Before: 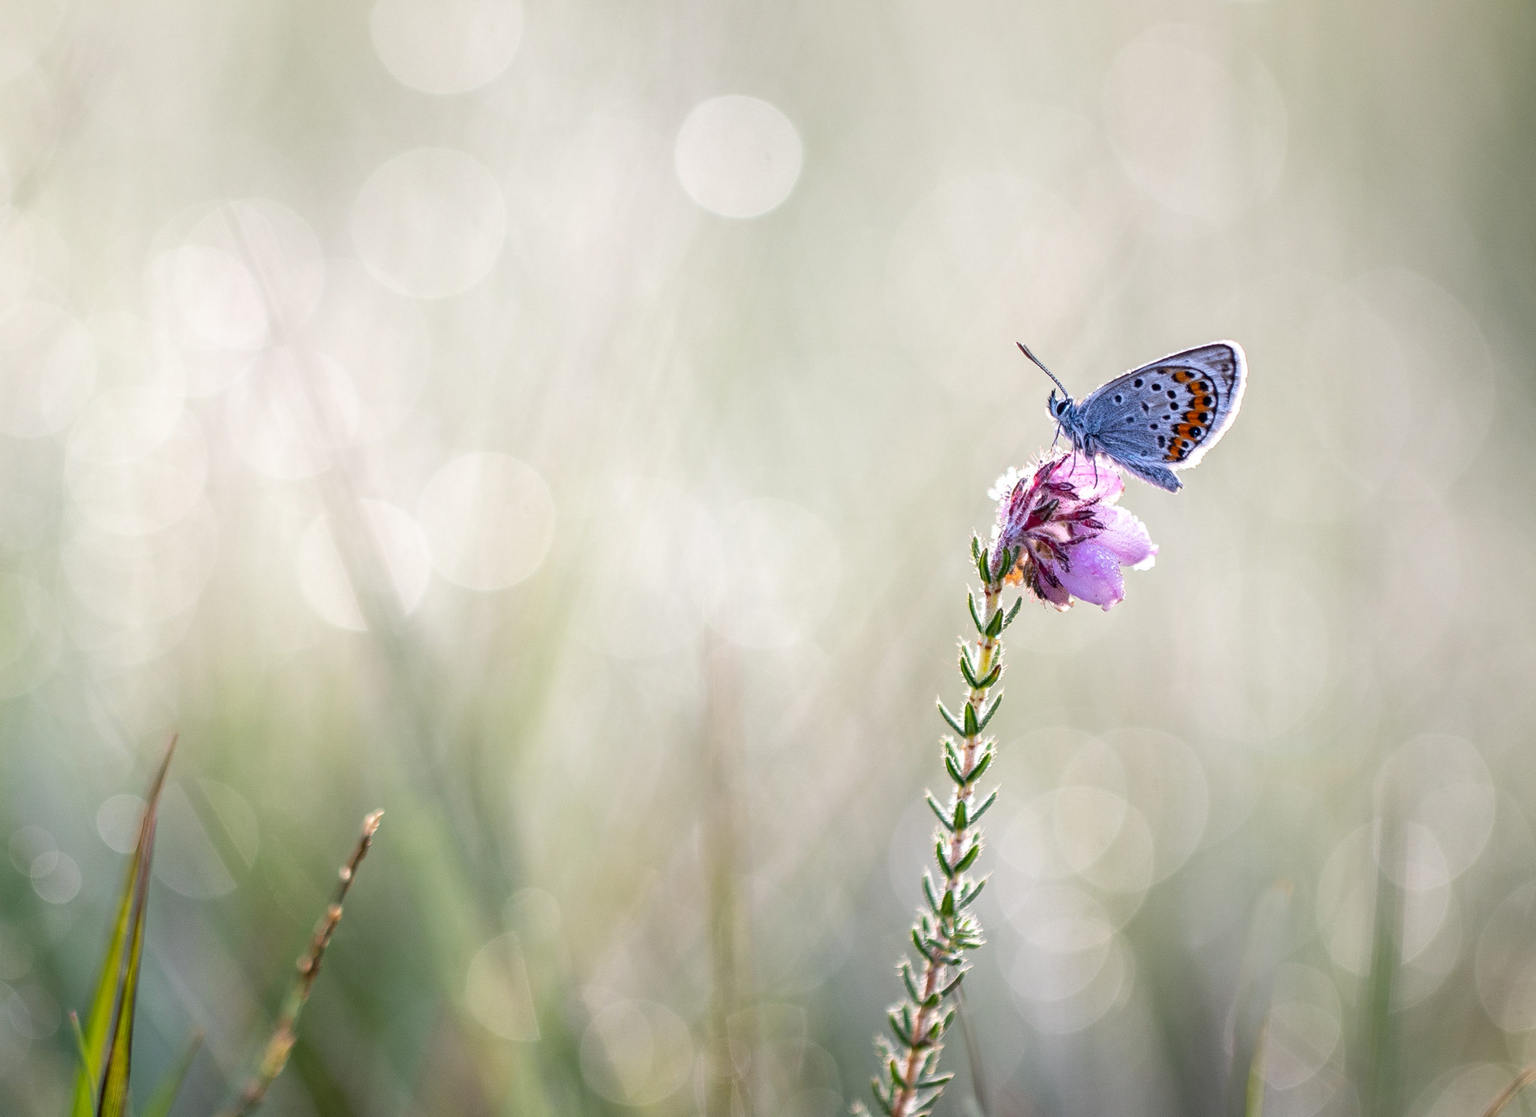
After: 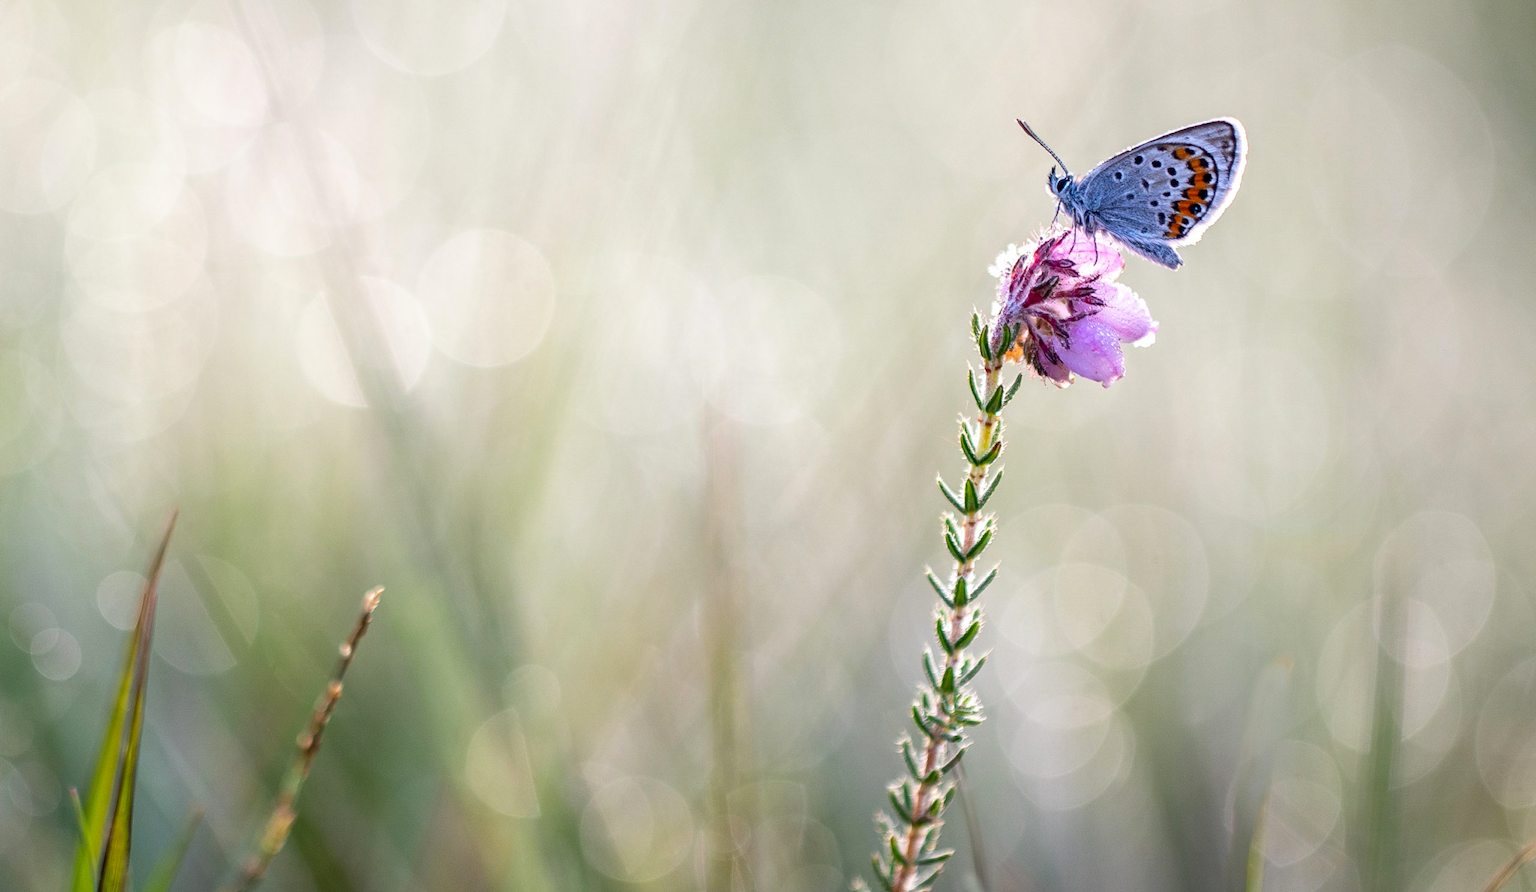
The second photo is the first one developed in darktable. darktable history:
color correction: saturation 1.1
crop and rotate: top 19.998%
